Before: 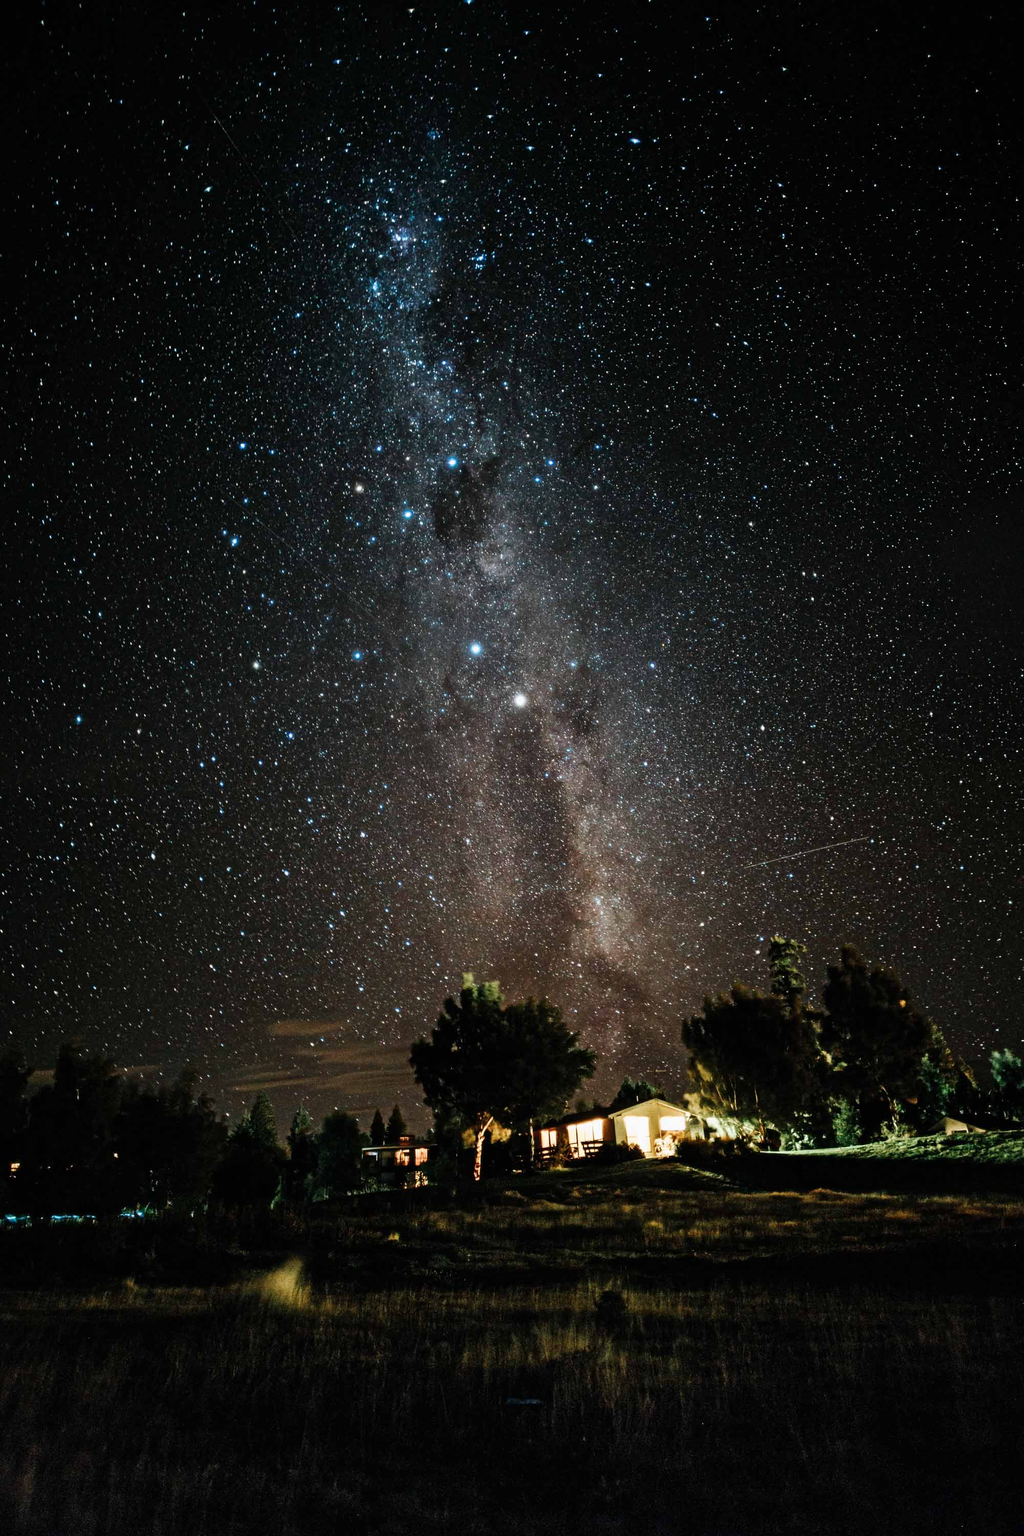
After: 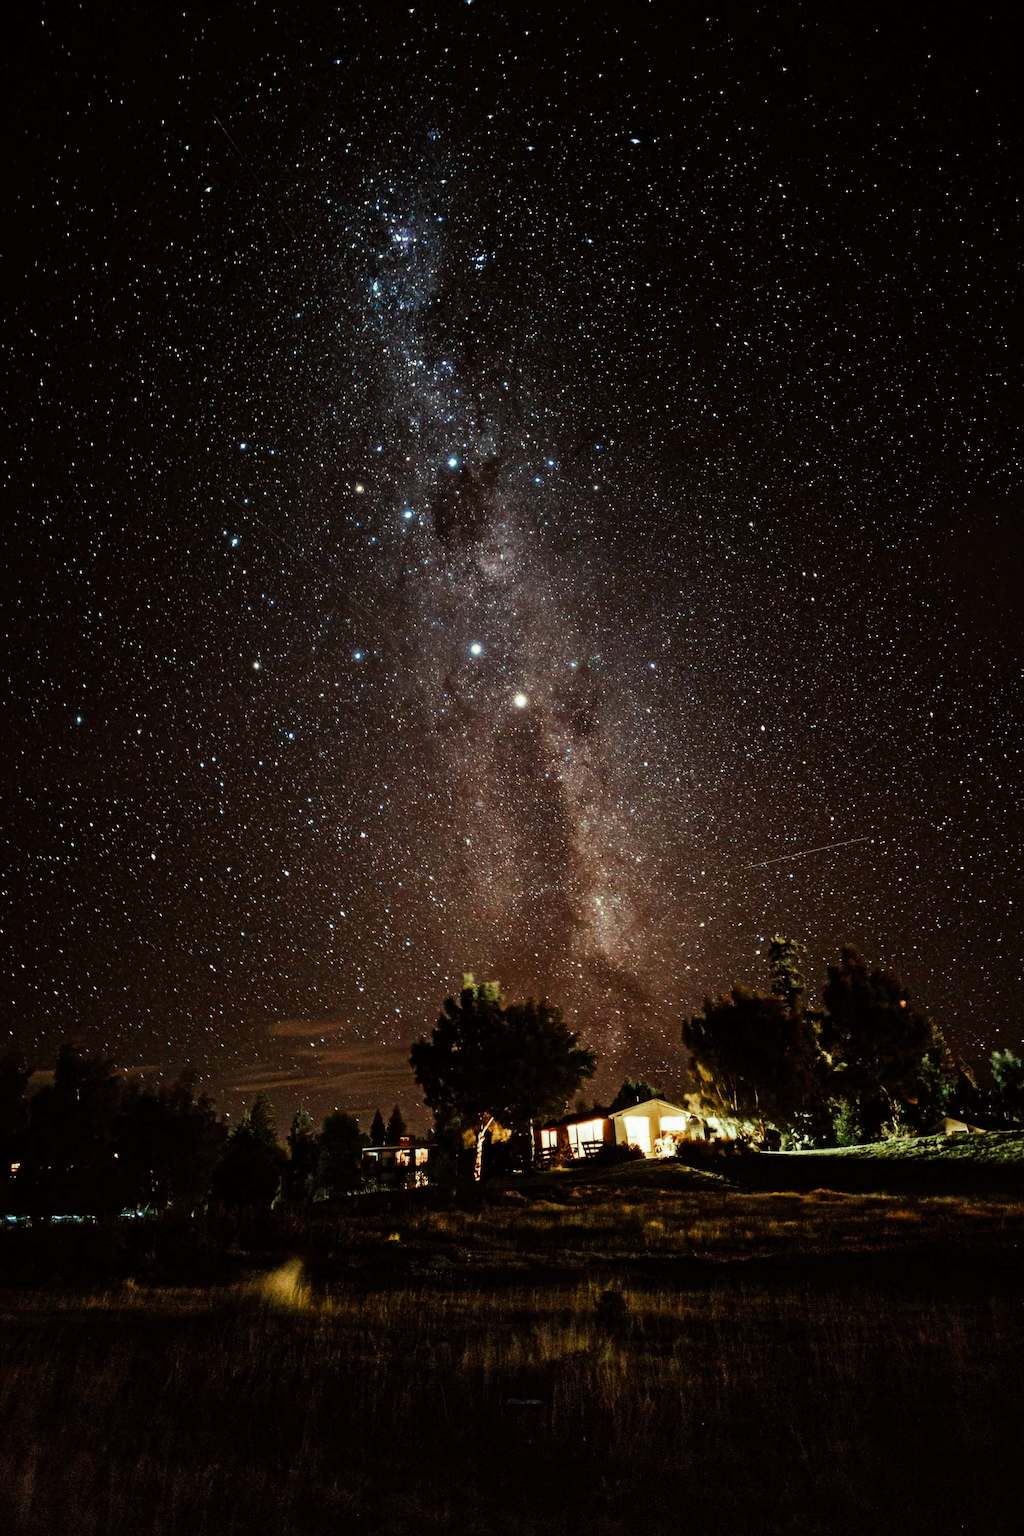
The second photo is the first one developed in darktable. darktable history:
rgb levels: mode RGB, independent channels, levels [[0, 0.5, 1], [0, 0.521, 1], [0, 0.536, 1]]
split-toning: shadows › hue 290.82°, shadows › saturation 0.34, highlights › saturation 0.38, balance 0, compress 50%
